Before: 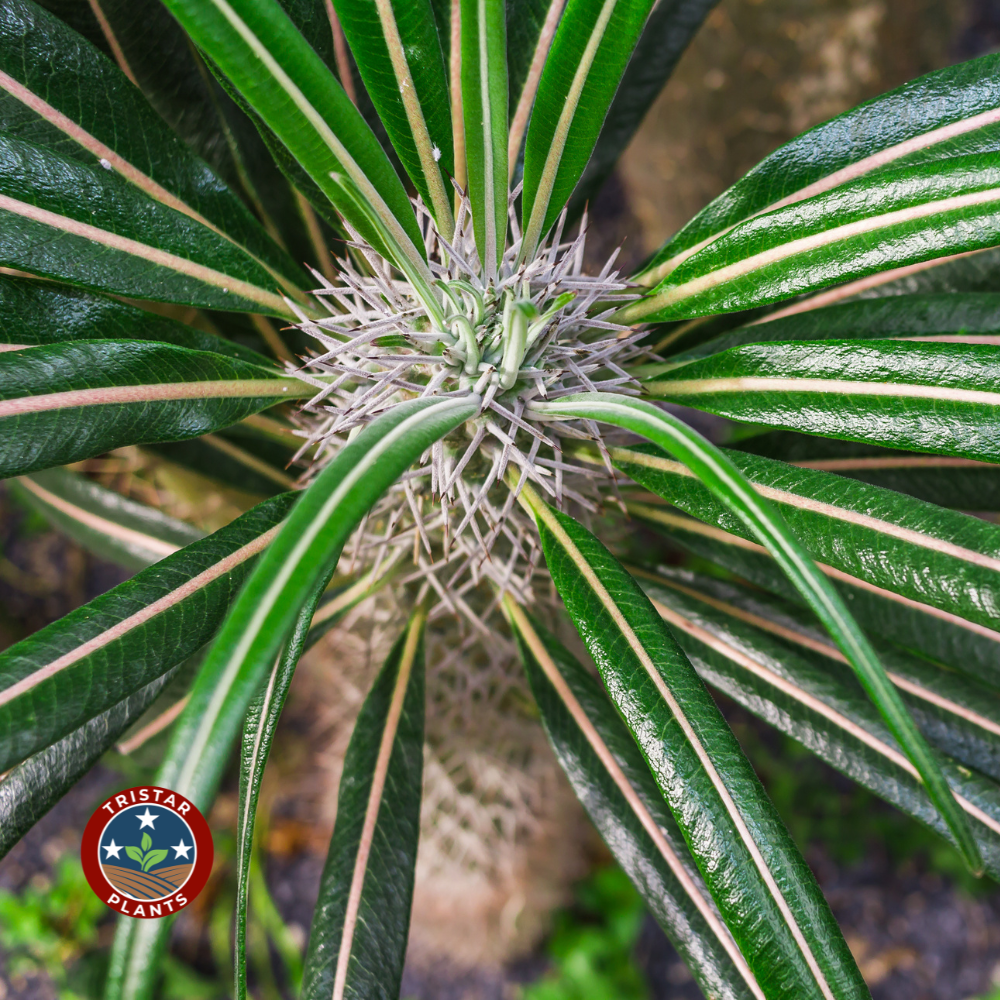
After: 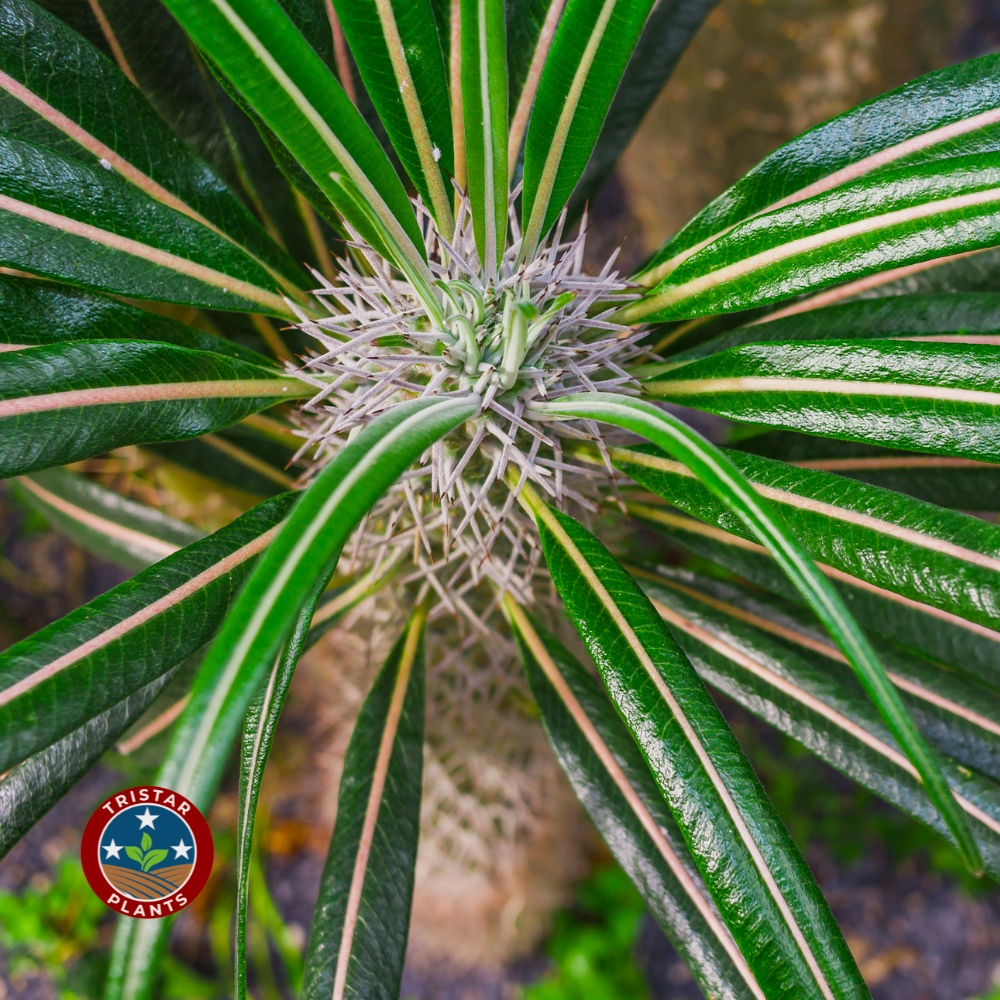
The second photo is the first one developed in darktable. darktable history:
color balance rgb: perceptual saturation grading › global saturation 25.767%, contrast -9.652%
